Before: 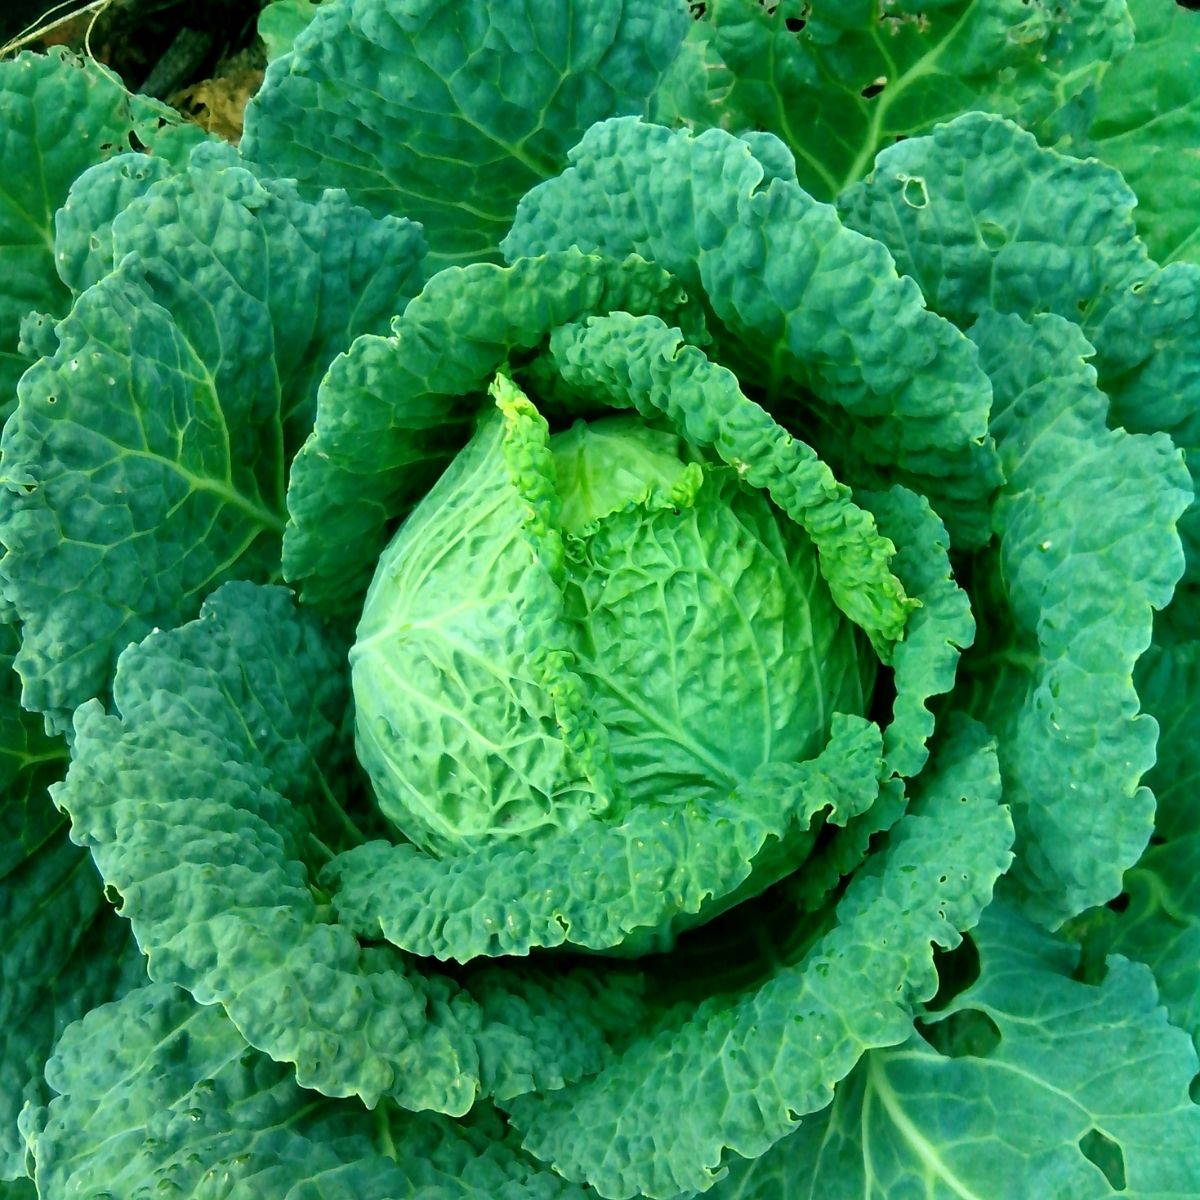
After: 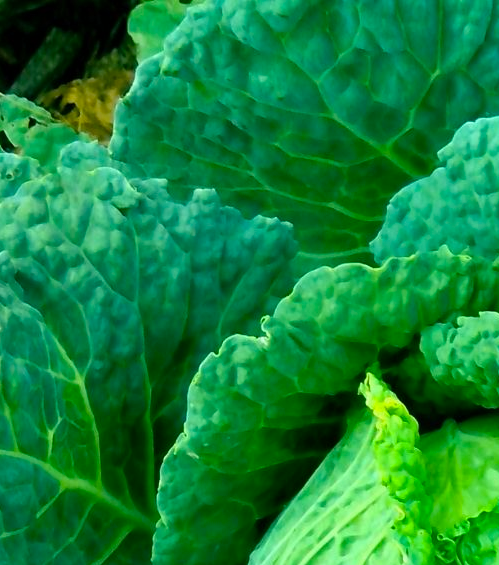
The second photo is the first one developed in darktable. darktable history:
color balance rgb: shadows lift › luminance -9.186%, perceptual saturation grading › global saturation 19.875%, global vibrance 9.211%
crop and rotate: left 10.904%, top 0.074%, right 47.49%, bottom 52.828%
